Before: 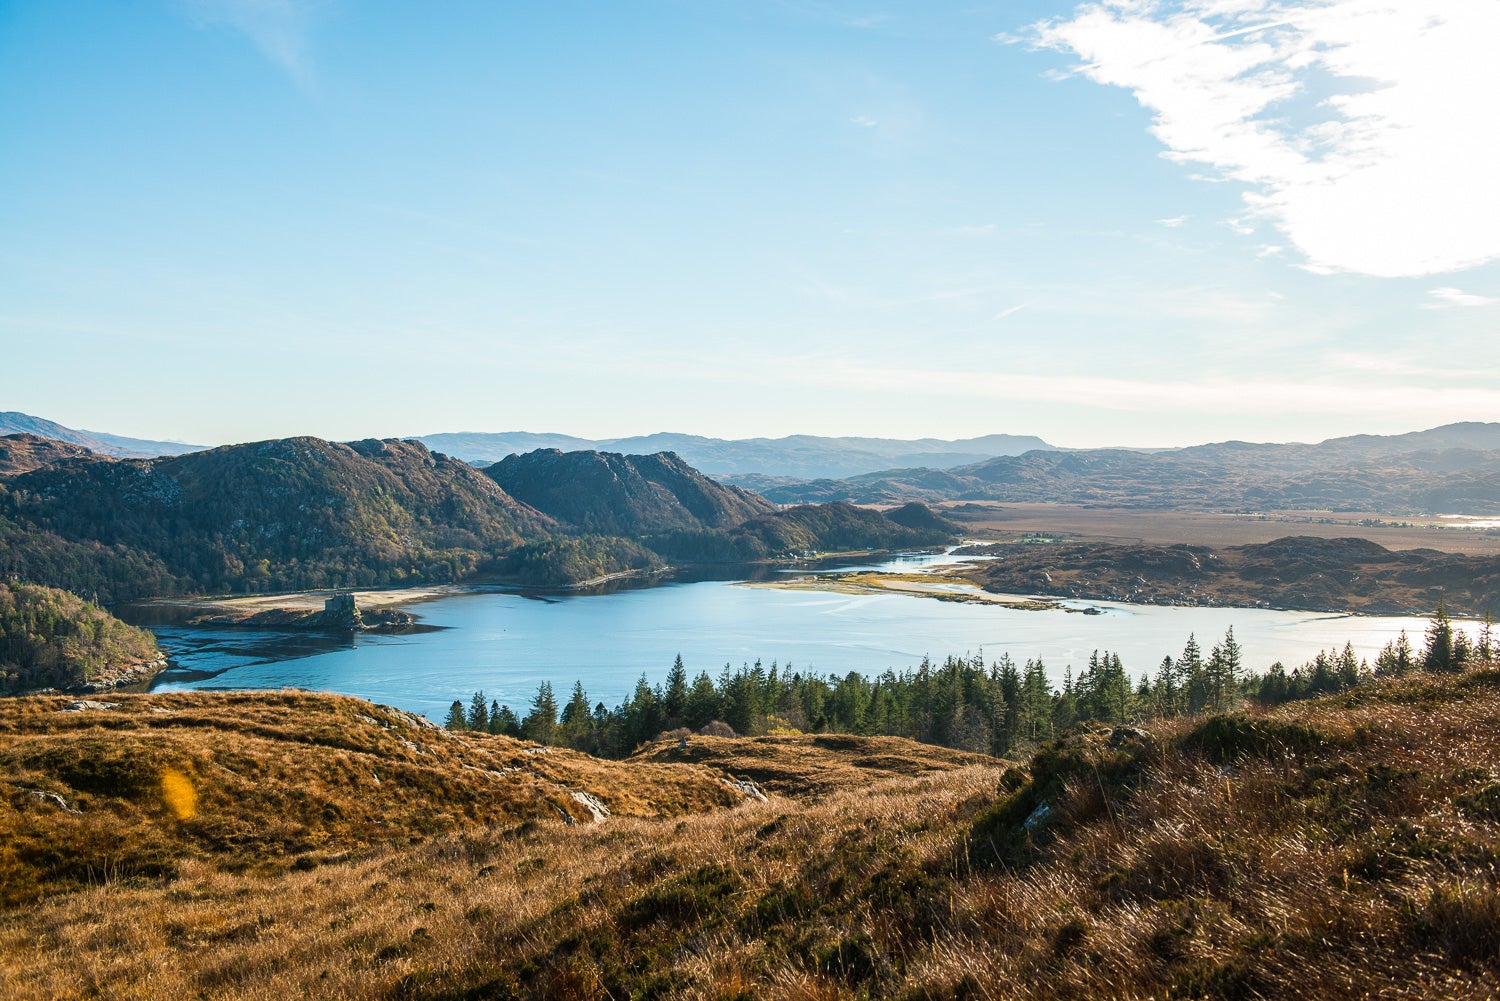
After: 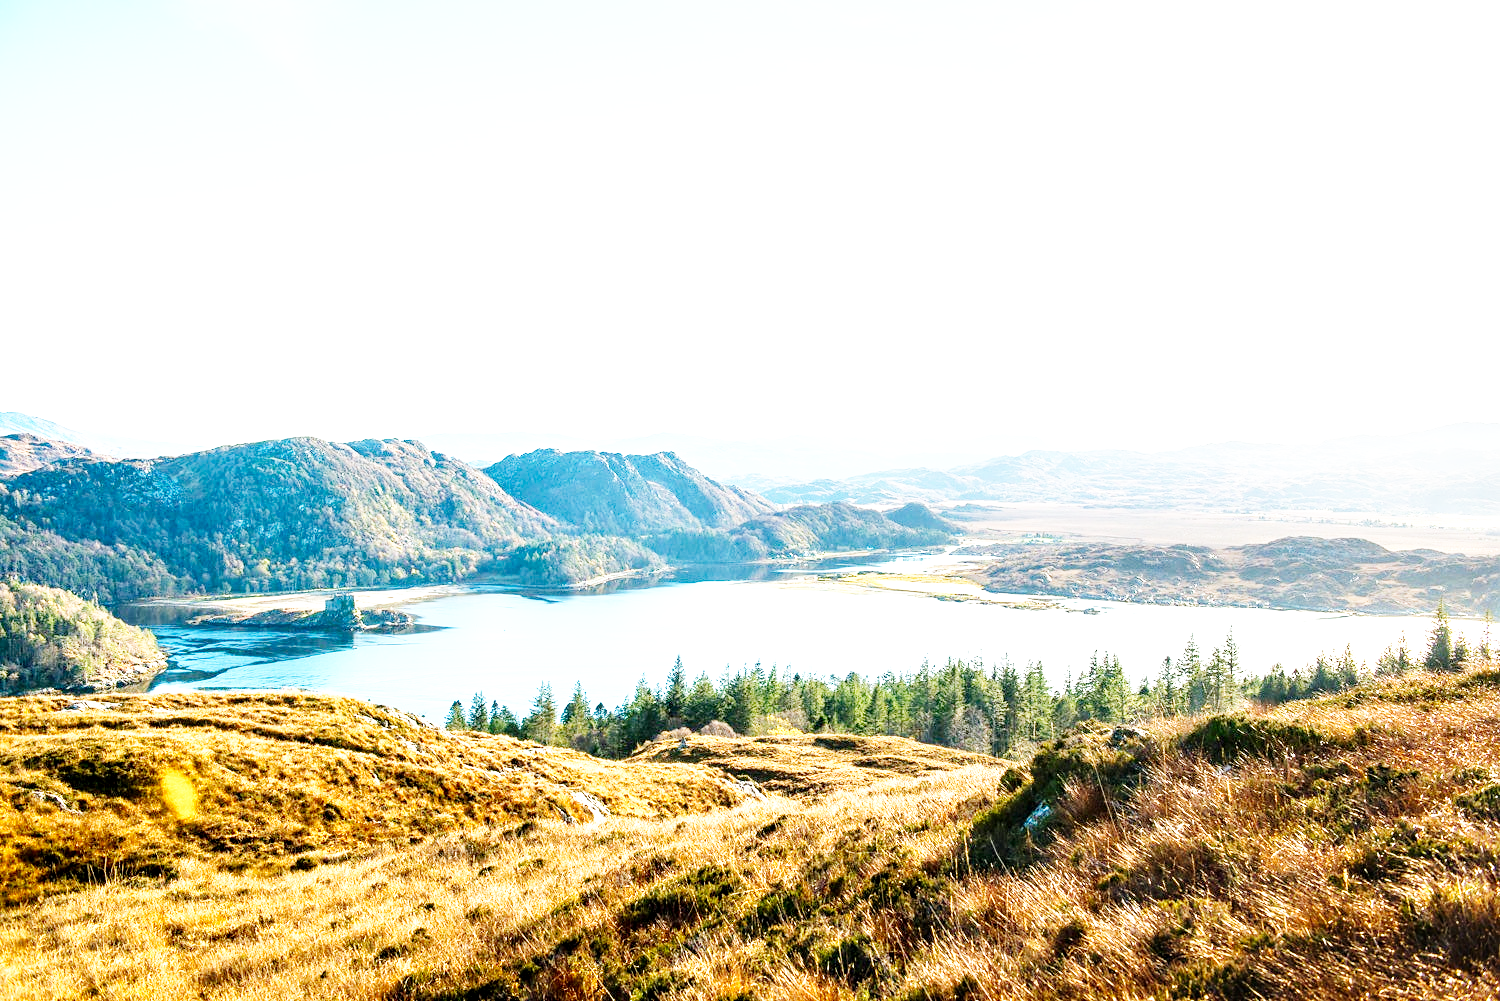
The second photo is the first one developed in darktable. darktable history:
exposure: black level correction 0, exposure 0.701 EV, compensate highlight preservation false
base curve: curves: ch0 [(0, 0) (0.007, 0.004) (0.027, 0.03) (0.046, 0.07) (0.207, 0.54) (0.442, 0.872) (0.673, 0.972) (1, 1)], fusion 1, preserve colors none
